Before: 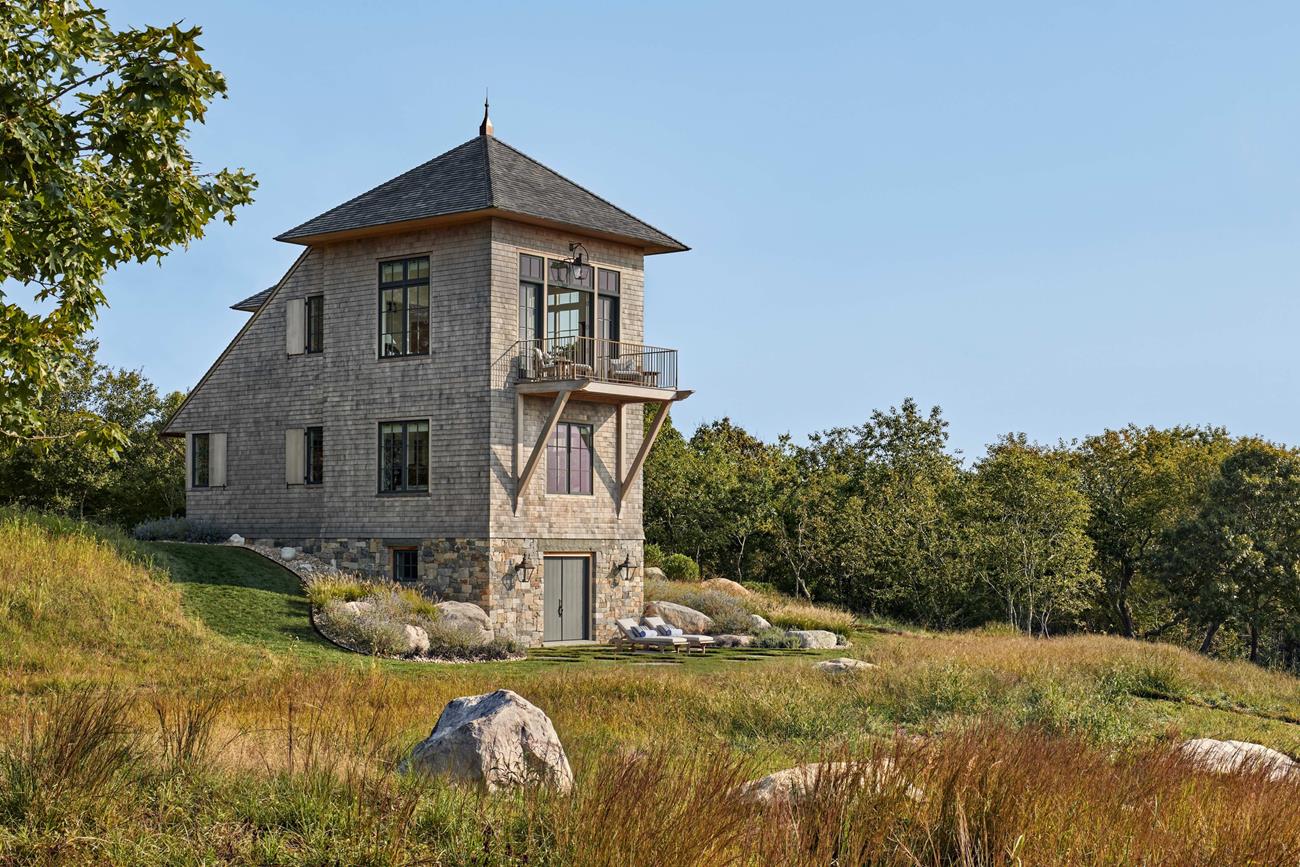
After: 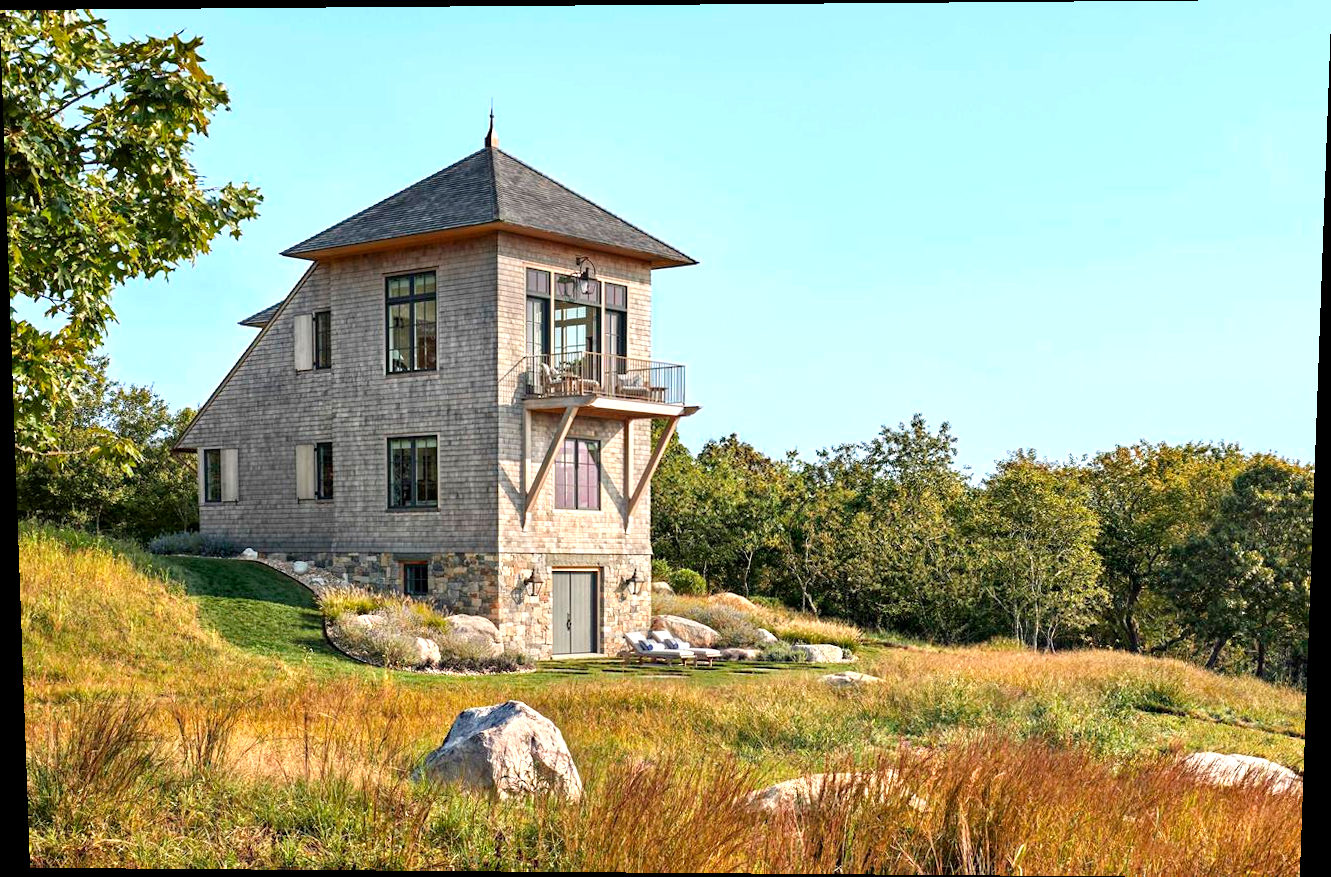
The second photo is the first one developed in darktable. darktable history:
rotate and perspective: lens shift (vertical) 0.048, lens shift (horizontal) -0.024, automatic cropping off
exposure: exposure 0.766 EV, compensate highlight preservation false
